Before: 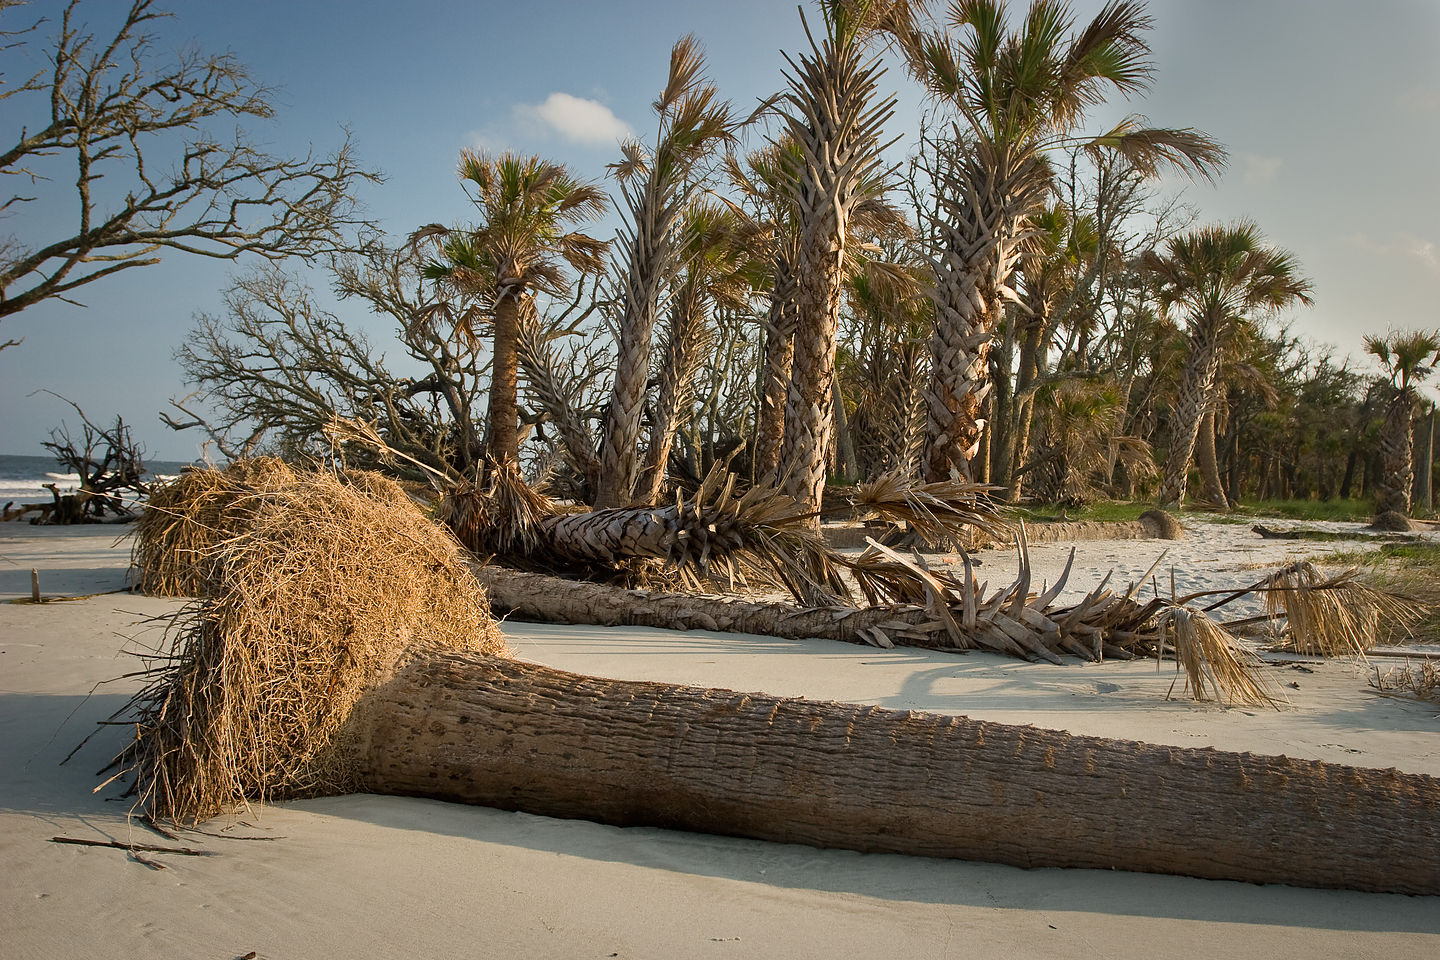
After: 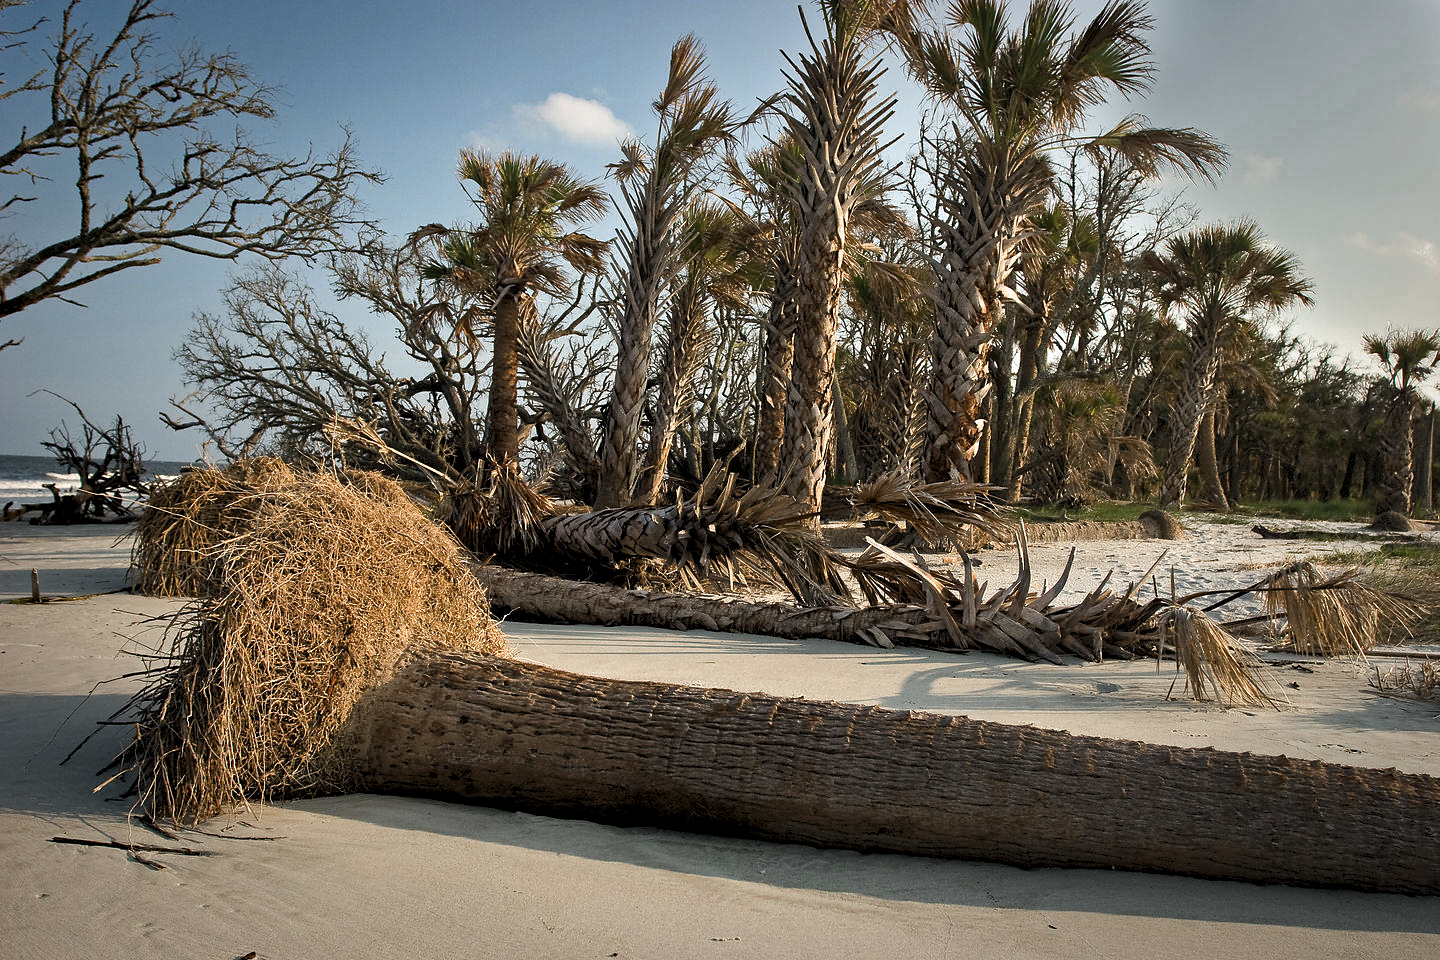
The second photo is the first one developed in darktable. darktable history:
levels: levels [0.052, 0.496, 0.908]
color zones: curves: ch0 [(0, 0.5) (0.125, 0.4) (0.25, 0.5) (0.375, 0.4) (0.5, 0.4) (0.625, 0.6) (0.75, 0.6) (0.875, 0.5)]; ch1 [(0, 0.4) (0.125, 0.5) (0.25, 0.4) (0.375, 0.4) (0.5, 0.4) (0.625, 0.4) (0.75, 0.5) (0.875, 0.4)]; ch2 [(0, 0.6) (0.125, 0.5) (0.25, 0.5) (0.375, 0.6) (0.5, 0.6) (0.625, 0.5) (0.75, 0.5) (0.875, 0.5)]
haze removal: compatibility mode true, adaptive false
